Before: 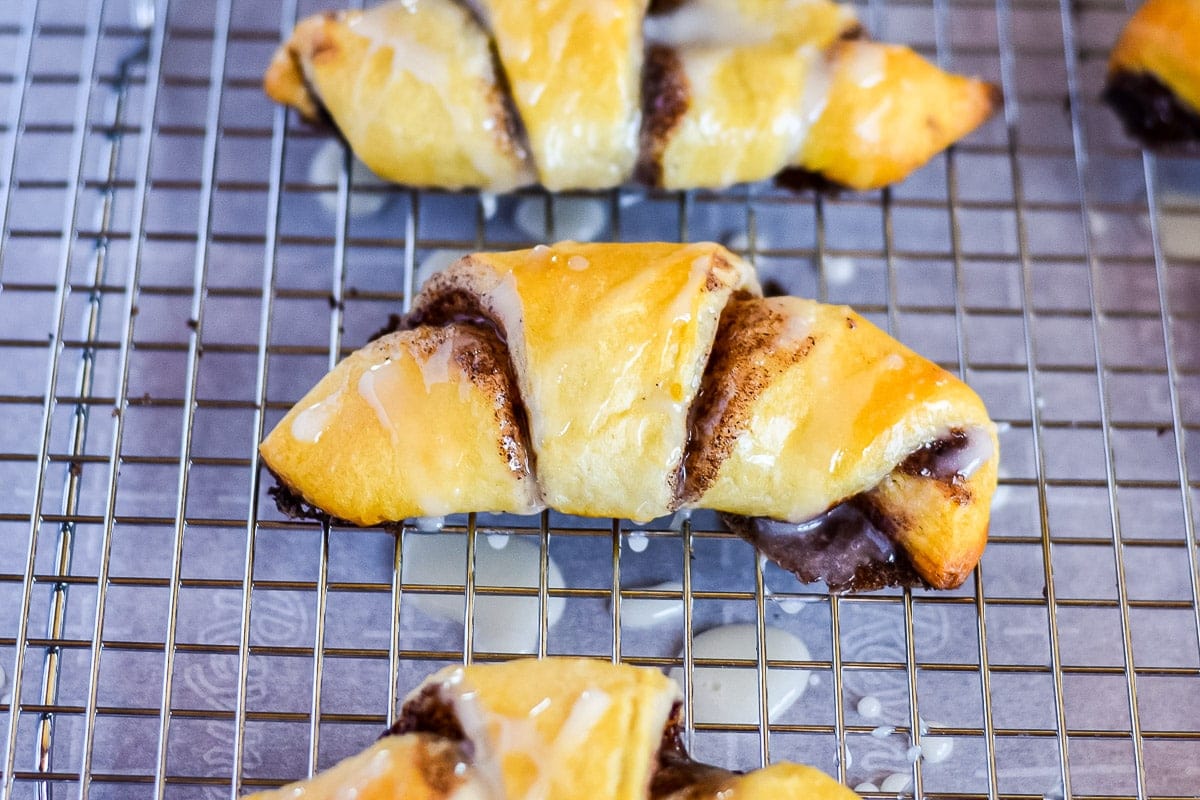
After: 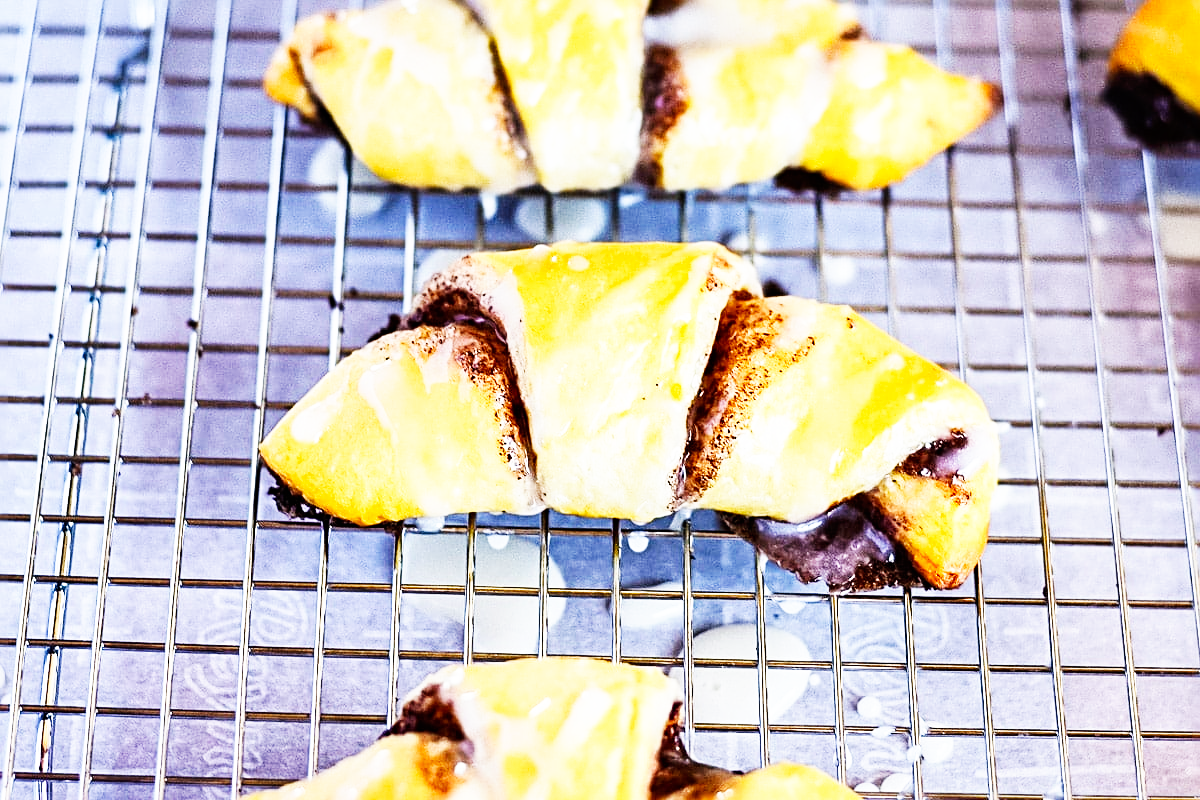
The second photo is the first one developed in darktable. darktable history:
sharpen: radius 3.114
base curve: curves: ch0 [(0, 0) (0.007, 0.004) (0.027, 0.03) (0.046, 0.07) (0.207, 0.54) (0.442, 0.872) (0.673, 0.972) (1, 1)], preserve colors none
